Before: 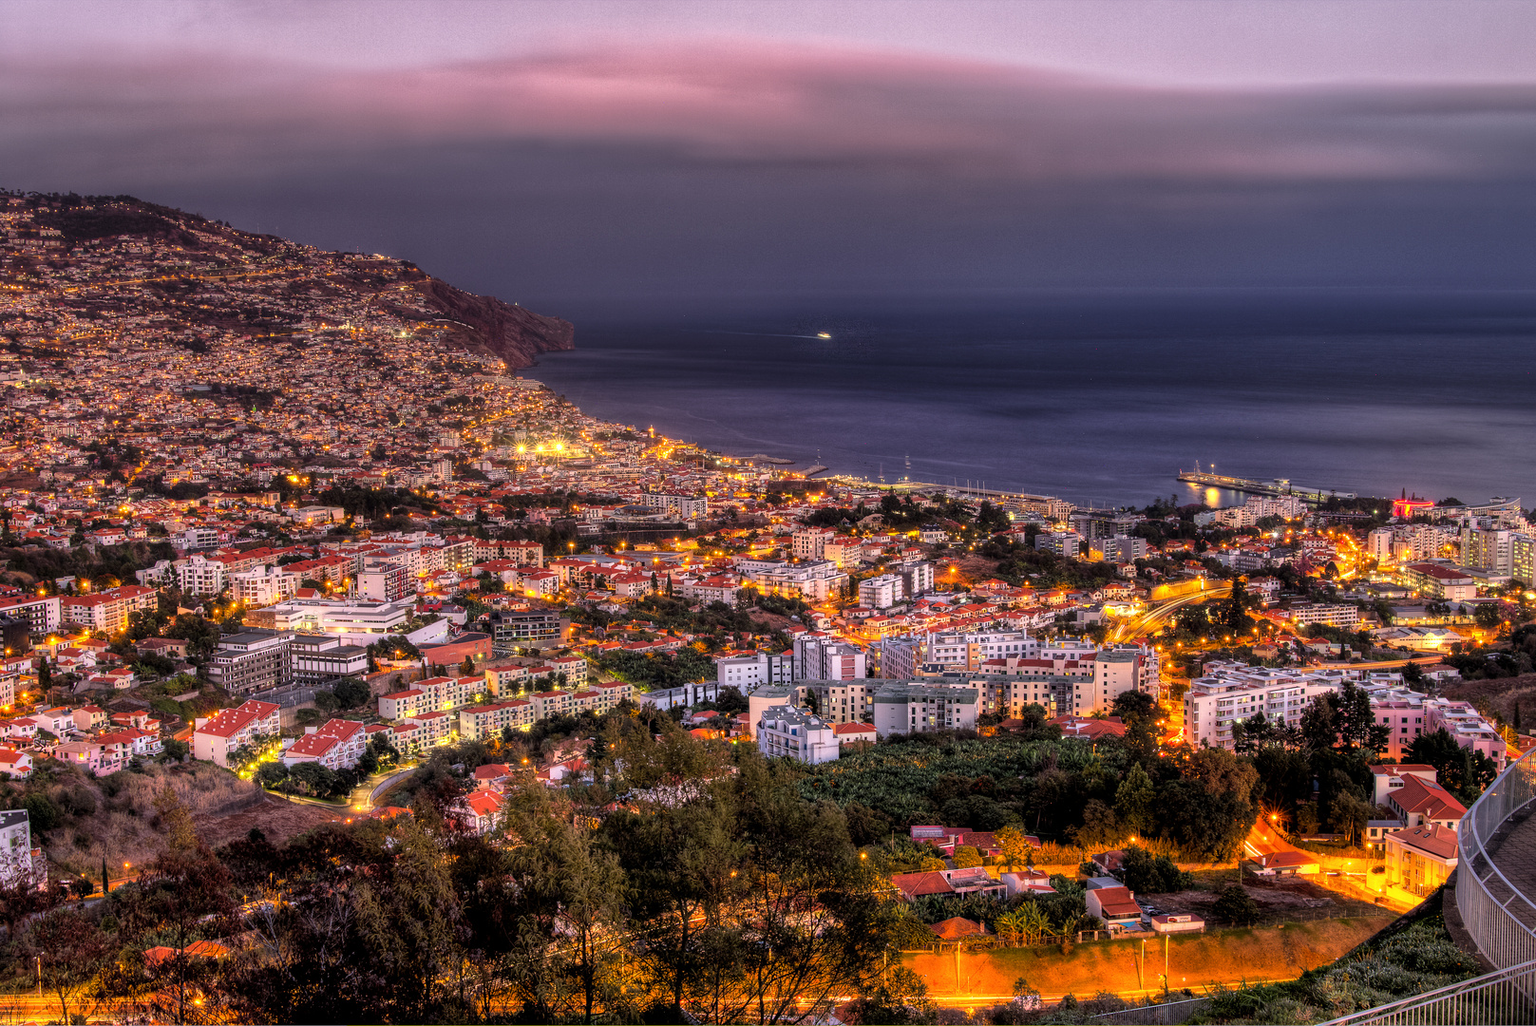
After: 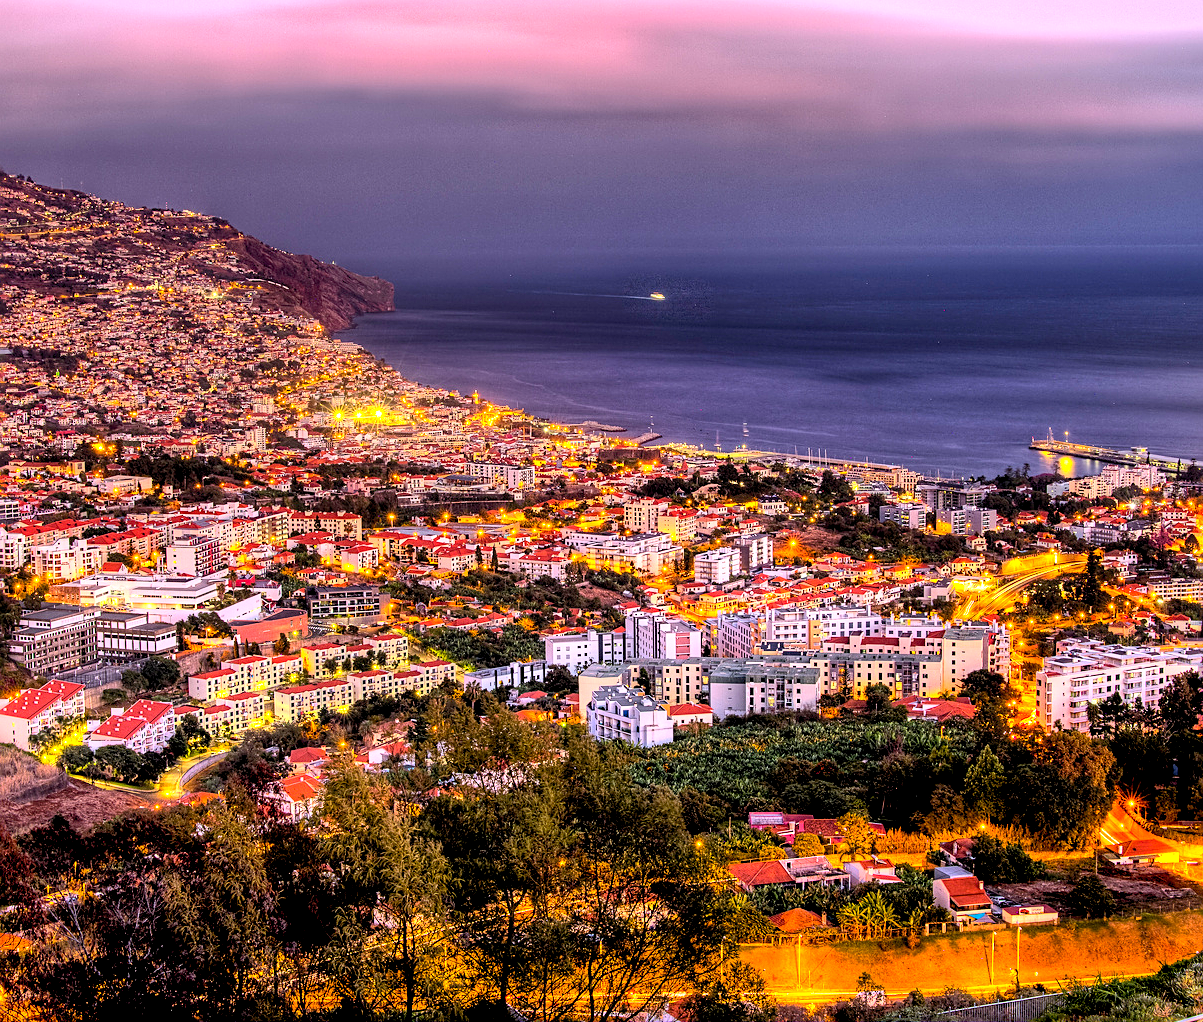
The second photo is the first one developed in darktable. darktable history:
exposure: exposure 0.497 EV, compensate highlight preservation false
crop and rotate: left 13.005%, top 5.337%, right 12.559%
contrast brightness saturation: contrast 0.195, brightness 0.166, saturation 0.225
color balance rgb: global offset › luminance -0.848%, perceptual saturation grading › global saturation -0.132%, global vibrance 30.508%
sharpen: on, module defaults
